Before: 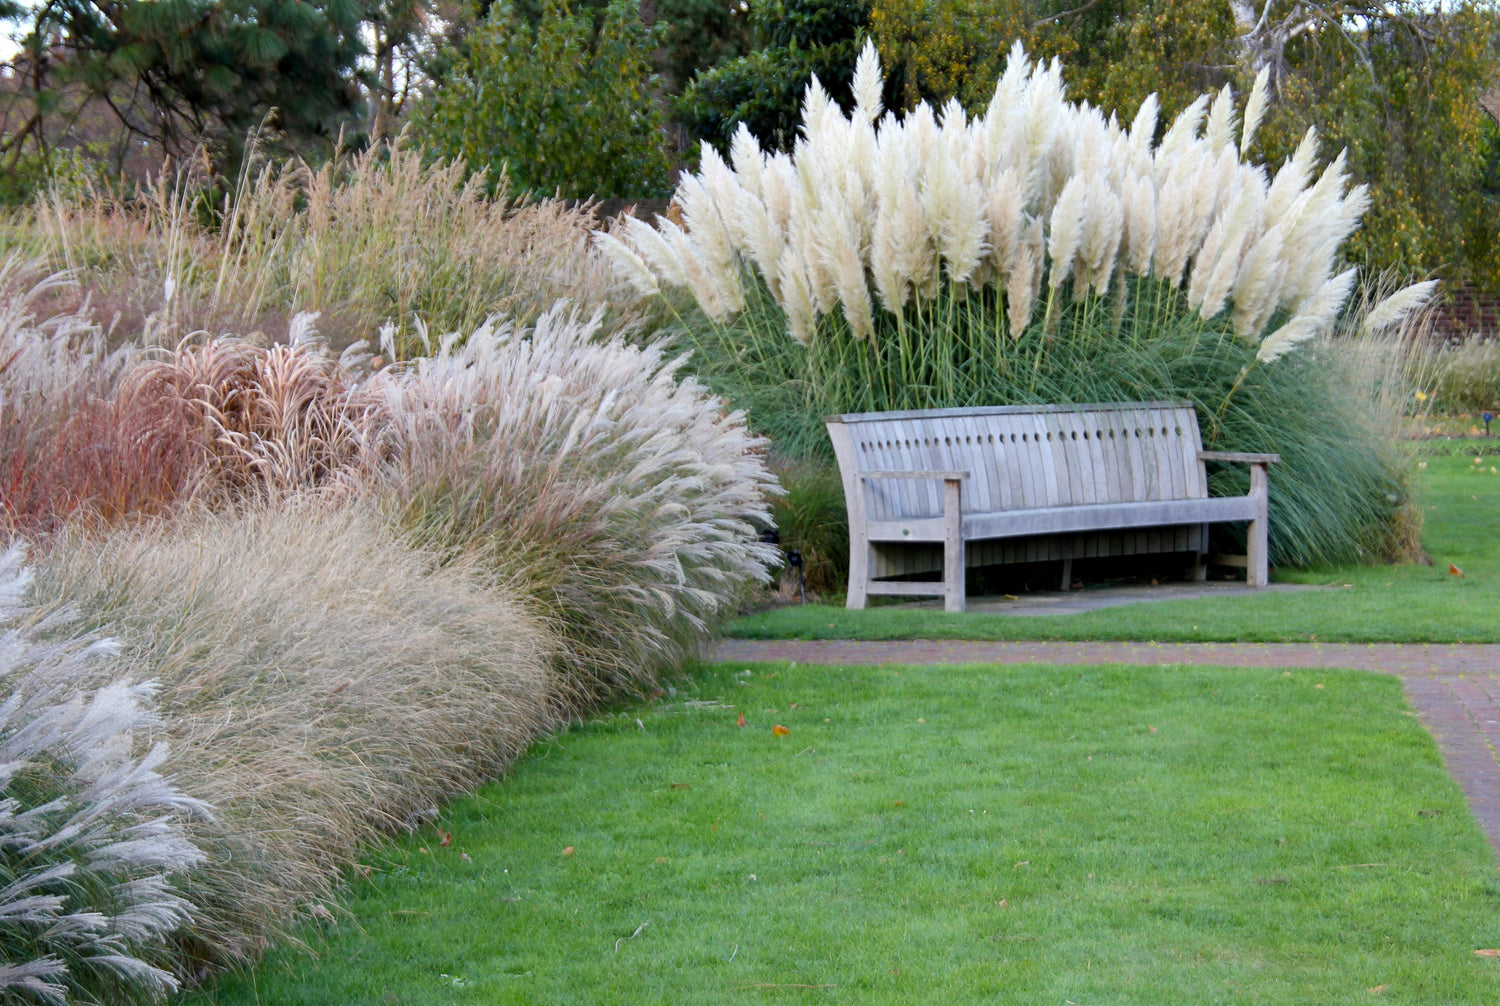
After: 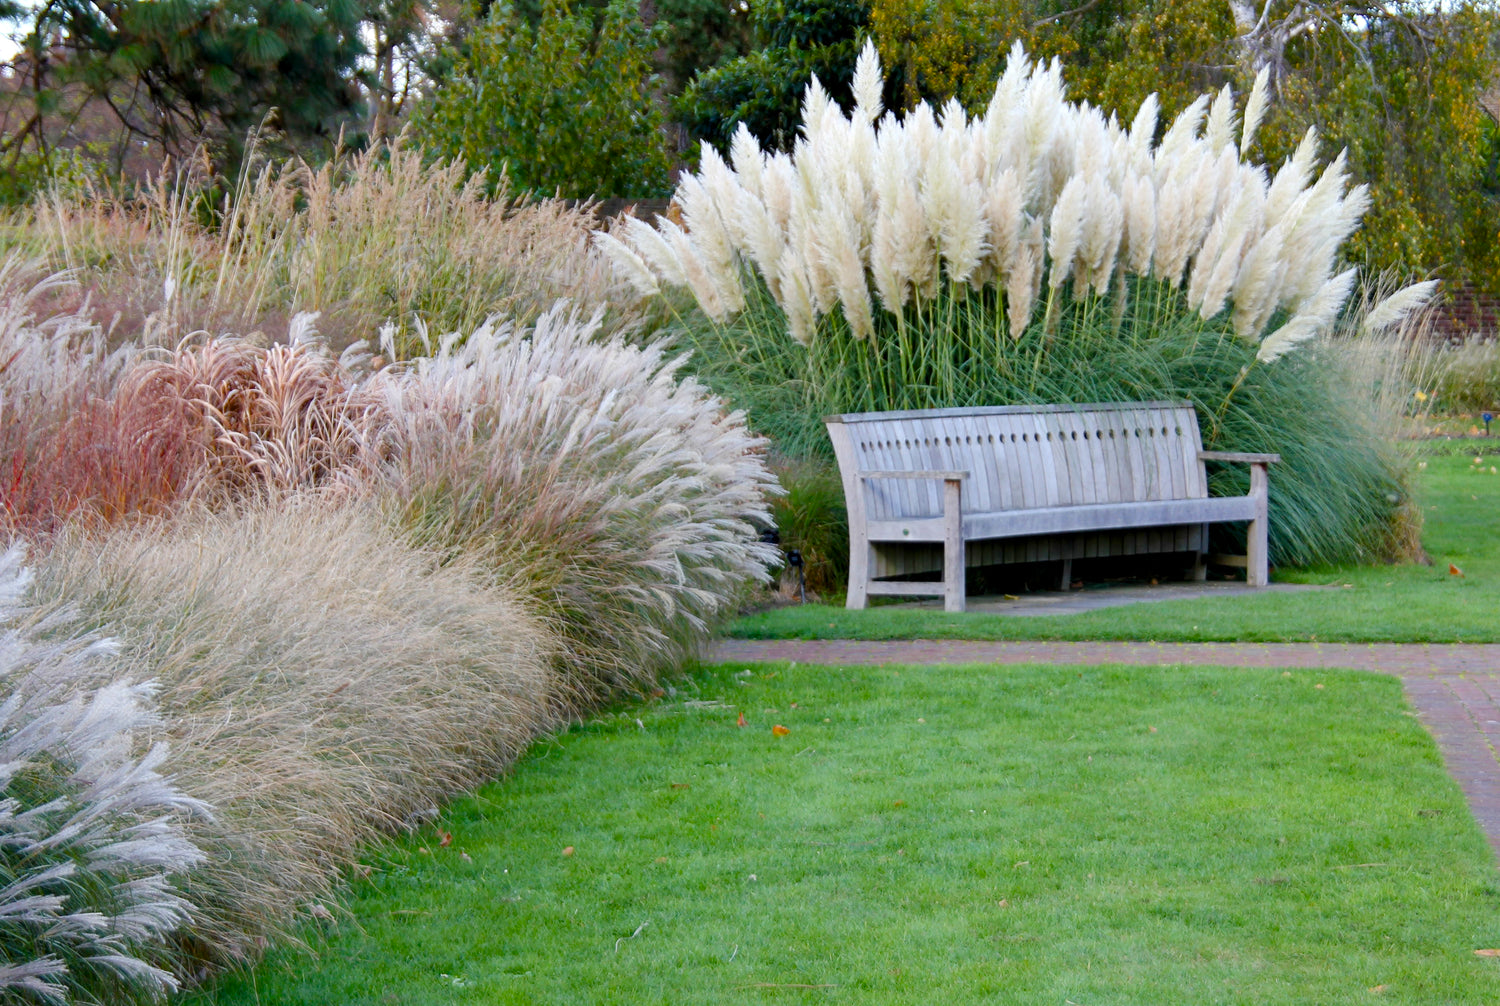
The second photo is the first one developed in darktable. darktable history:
color balance rgb: power › hue 62.25°, perceptual saturation grading › global saturation 20%, perceptual saturation grading › highlights -25.577%, perceptual saturation grading › shadows 25.358%, perceptual brilliance grading › global brilliance 2.909%, perceptual brilliance grading › highlights -2.37%, perceptual brilliance grading › shadows 3.372%
